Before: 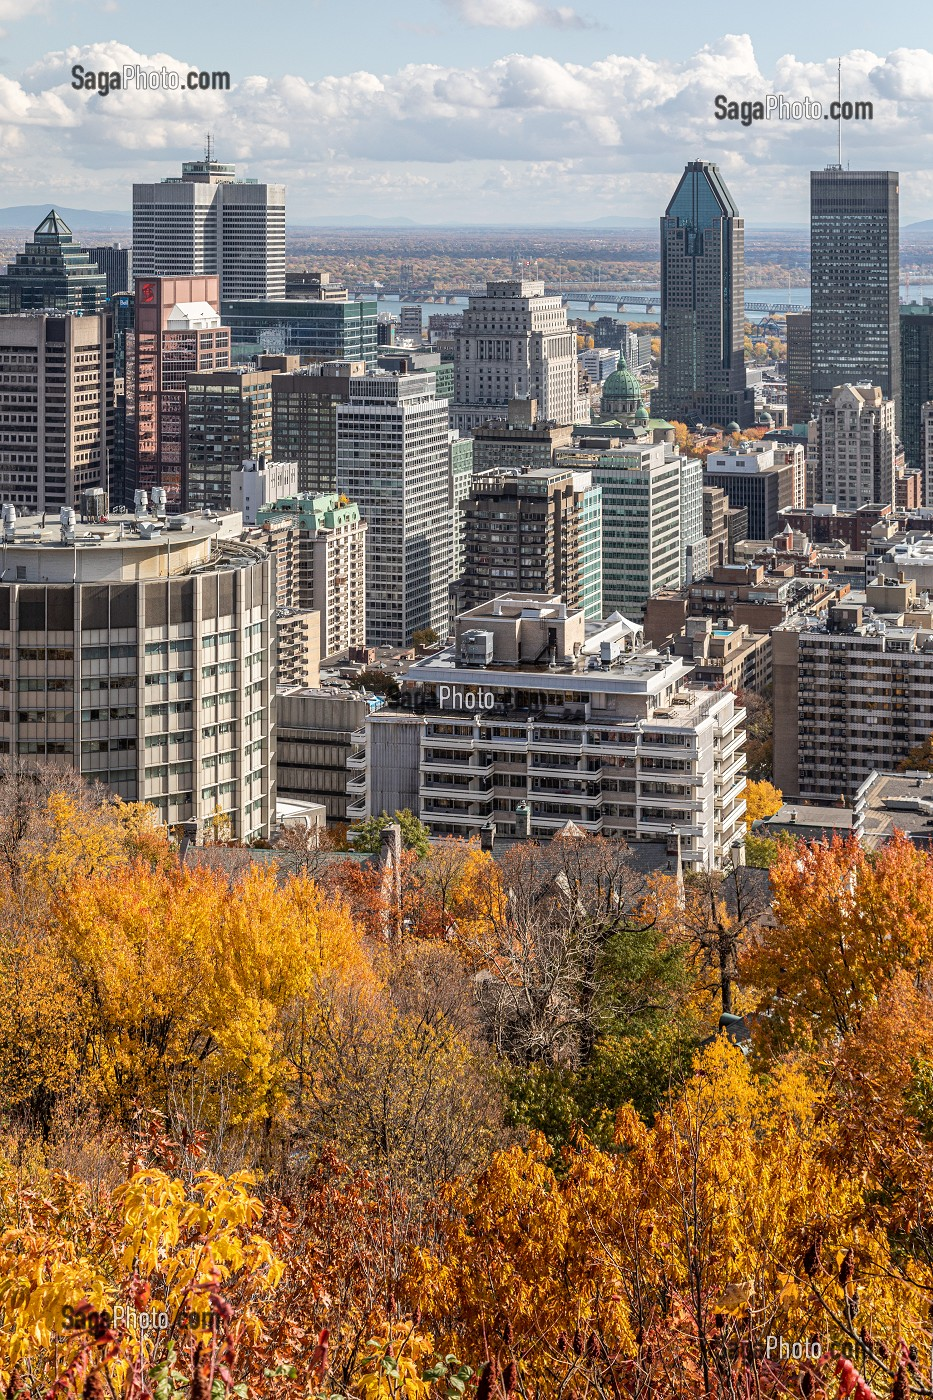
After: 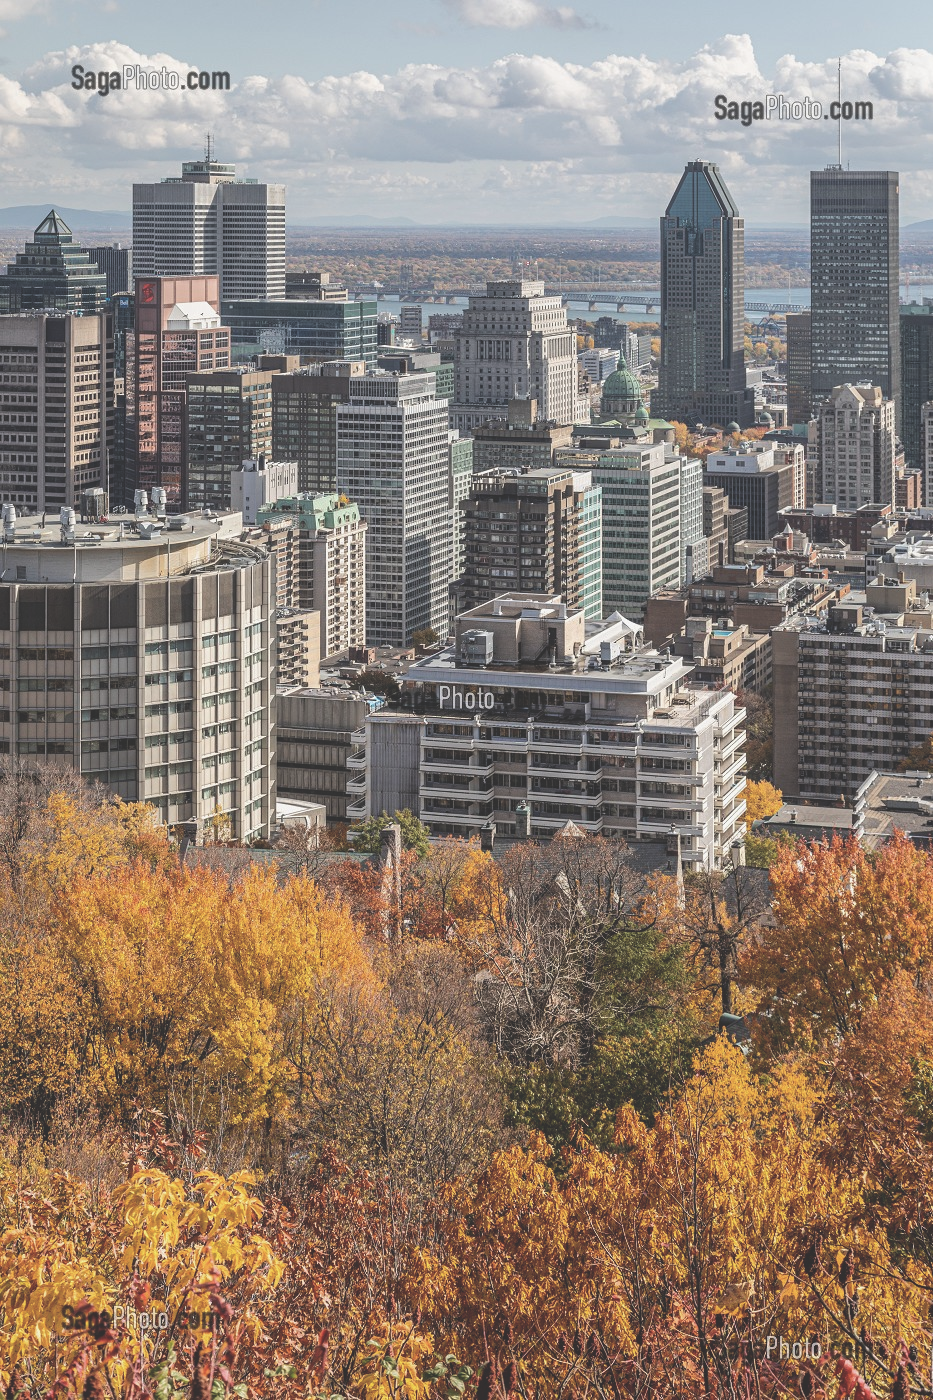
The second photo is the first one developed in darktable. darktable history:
exposure: black level correction -0.031, compensate exposure bias true, compensate highlight preservation false
contrast brightness saturation: saturation -0.167
shadows and highlights: shadows -20.25, white point adjustment -2.19, highlights -34.78
